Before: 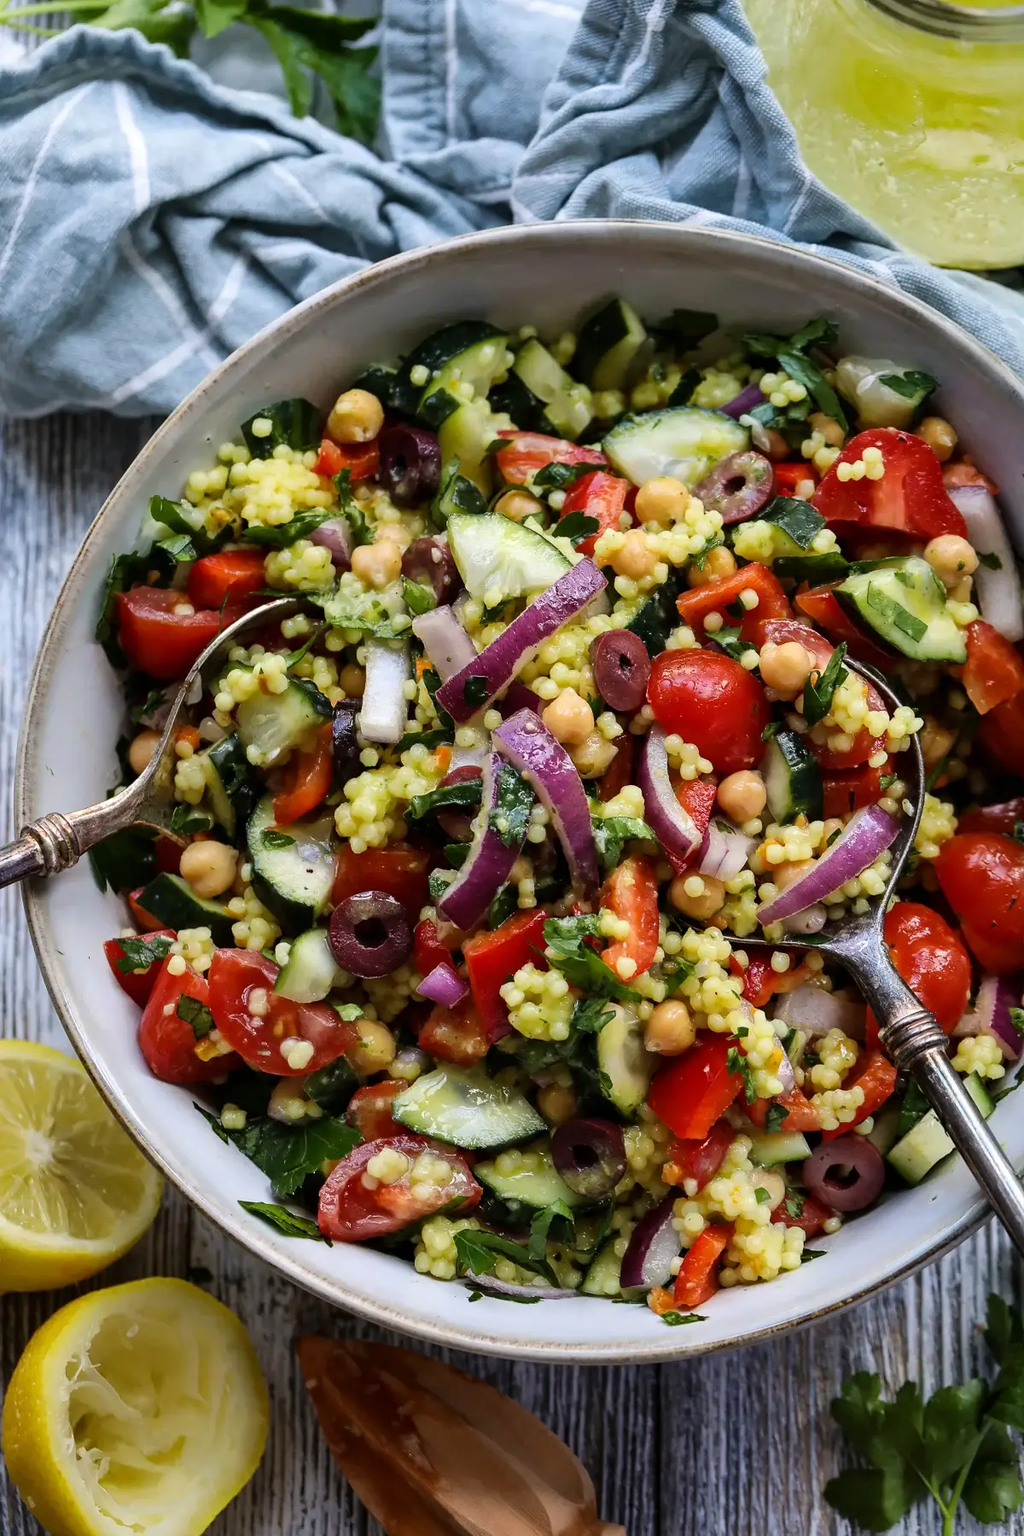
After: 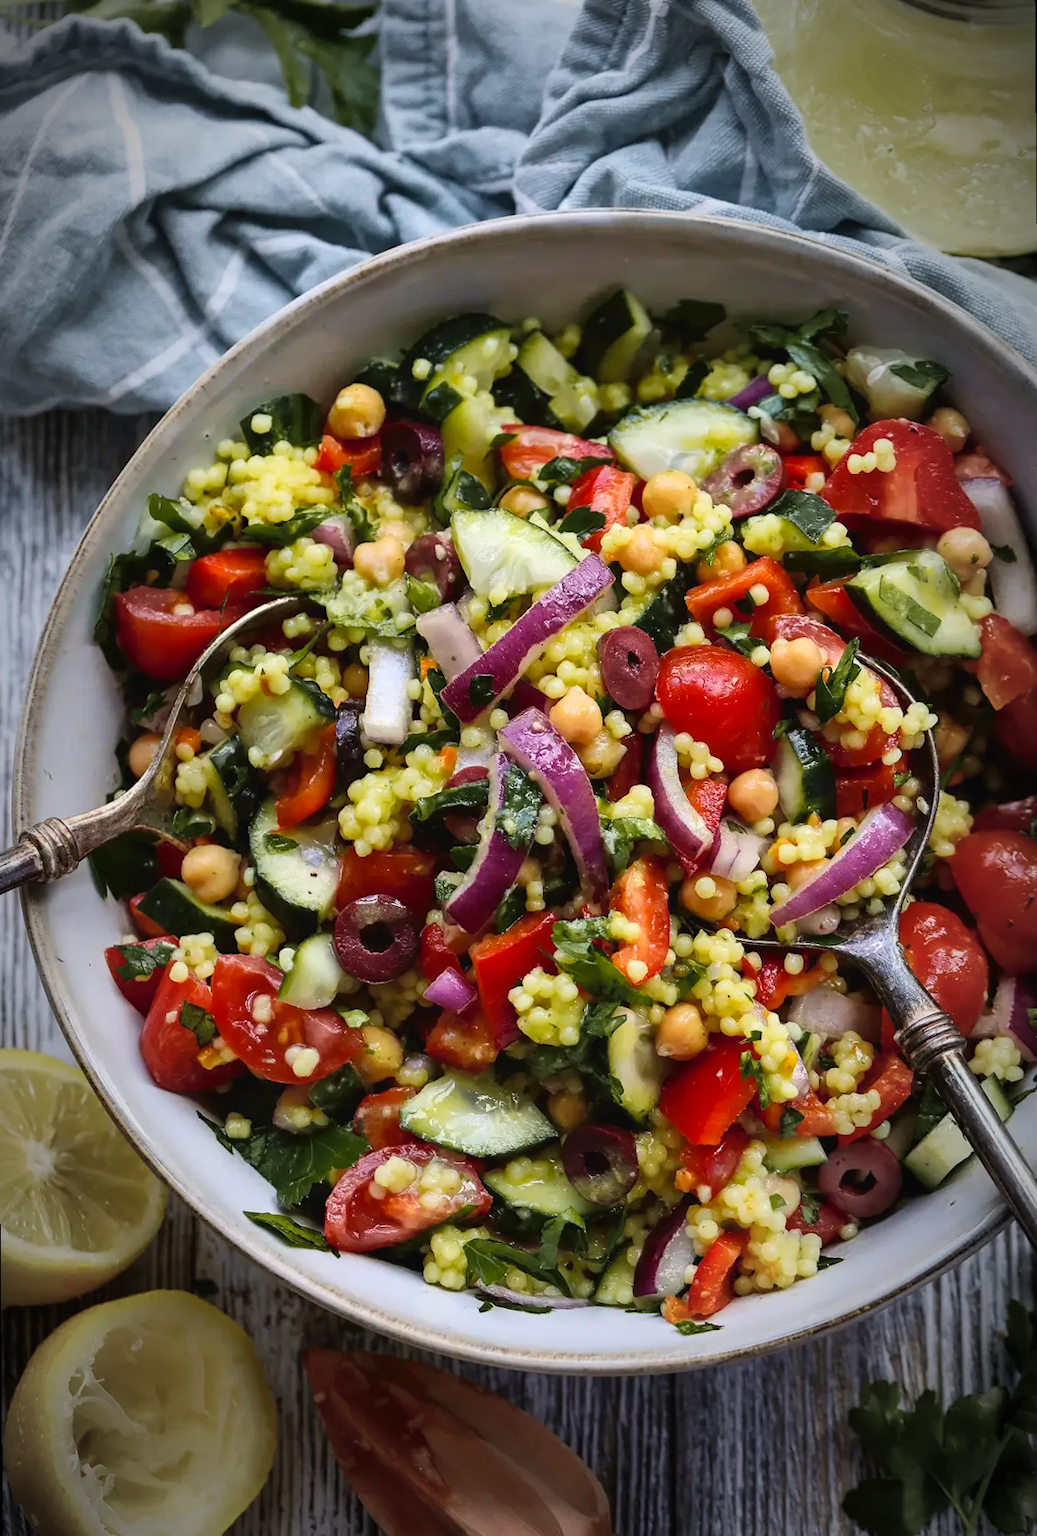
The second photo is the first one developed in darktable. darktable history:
vignetting: fall-off start 67.5%, fall-off radius 67.23%, brightness -0.813, automatic ratio true
rotate and perspective: rotation -0.45°, automatic cropping original format, crop left 0.008, crop right 0.992, crop top 0.012, crop bottom 0.988
tone curve: curves: ch0 [(0, 0.024) (0.119, 0.146) (0.474, 0.485) (0.718, 0.739) (0.817, 0.839) (1, 0.998)]; ch1 [(0, 0) (0.377, 0.416) (0.439, 0.451) (0.477, 0.477) (0.501, 0.503) (0.538, 0.544) (0.58, 0.602) (0.664, 0.676) (0.783, 0.804) (1, 1)]; ch2 [(0, 0) (0.38, 0.405) (0.463, 0.456) (0.498, 0.497) (0.524, 0.535) (0.578, 0.576) (0.648, 0.665) (1, 1)], color space Lab, independent channels, preserve colors none
